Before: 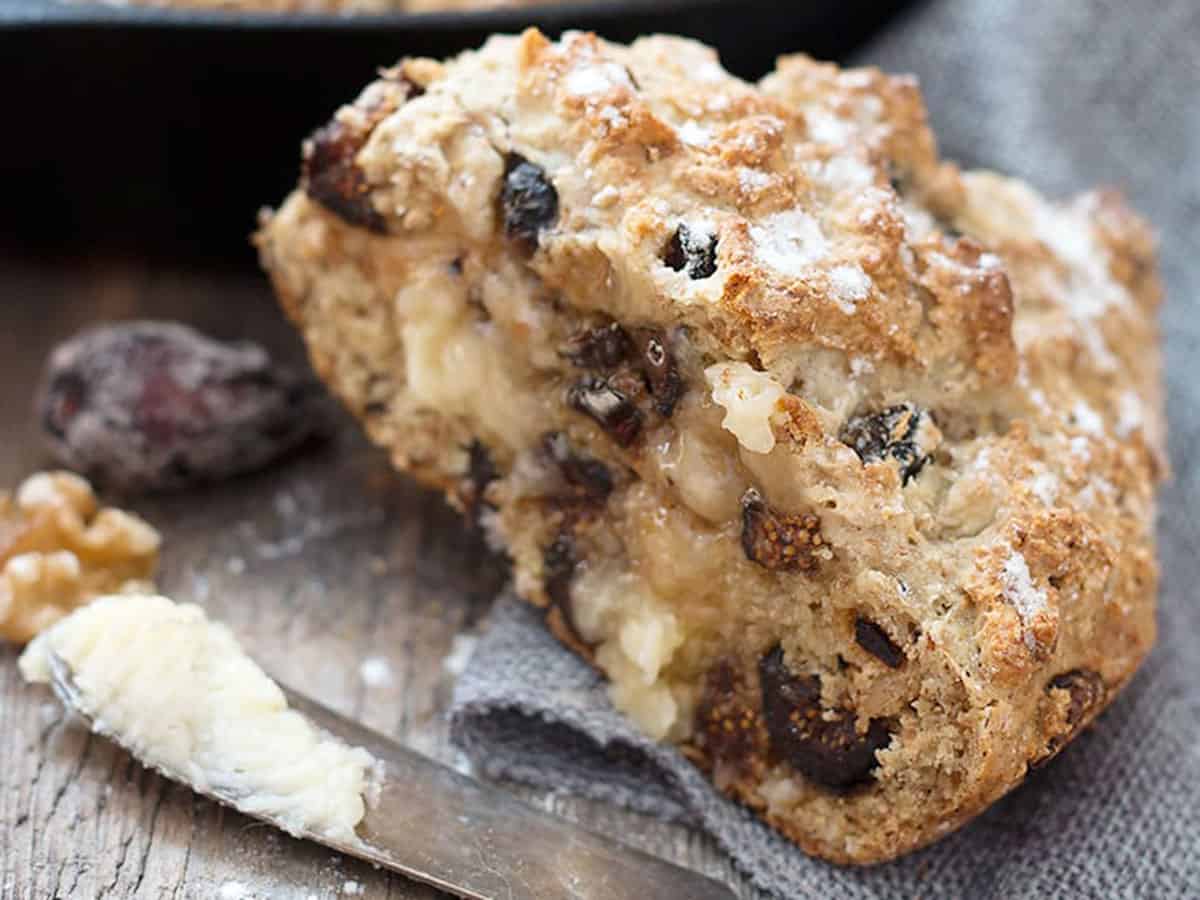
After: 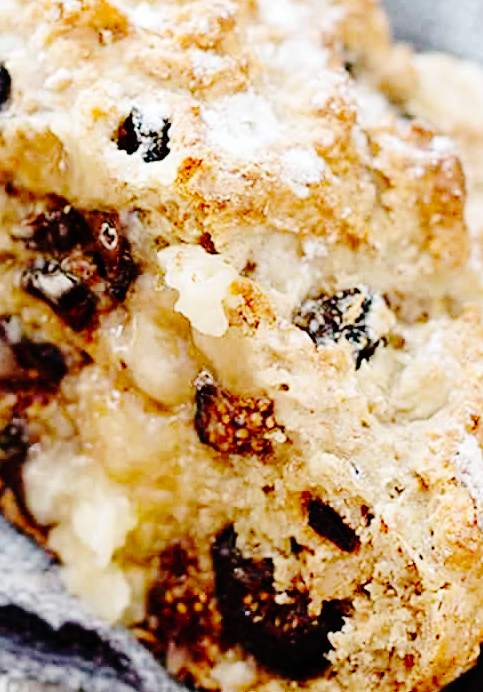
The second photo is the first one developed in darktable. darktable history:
crop: left 45.633%, top 13.067%, right 14.059%, bottom 10.029%
base curve: curves: ch0 [(0, 0) (0.036, 0.01) (0.123, 0.254) (0.258, 0.504) (0.507, 0.748) (1, 1)], preserve colors none
